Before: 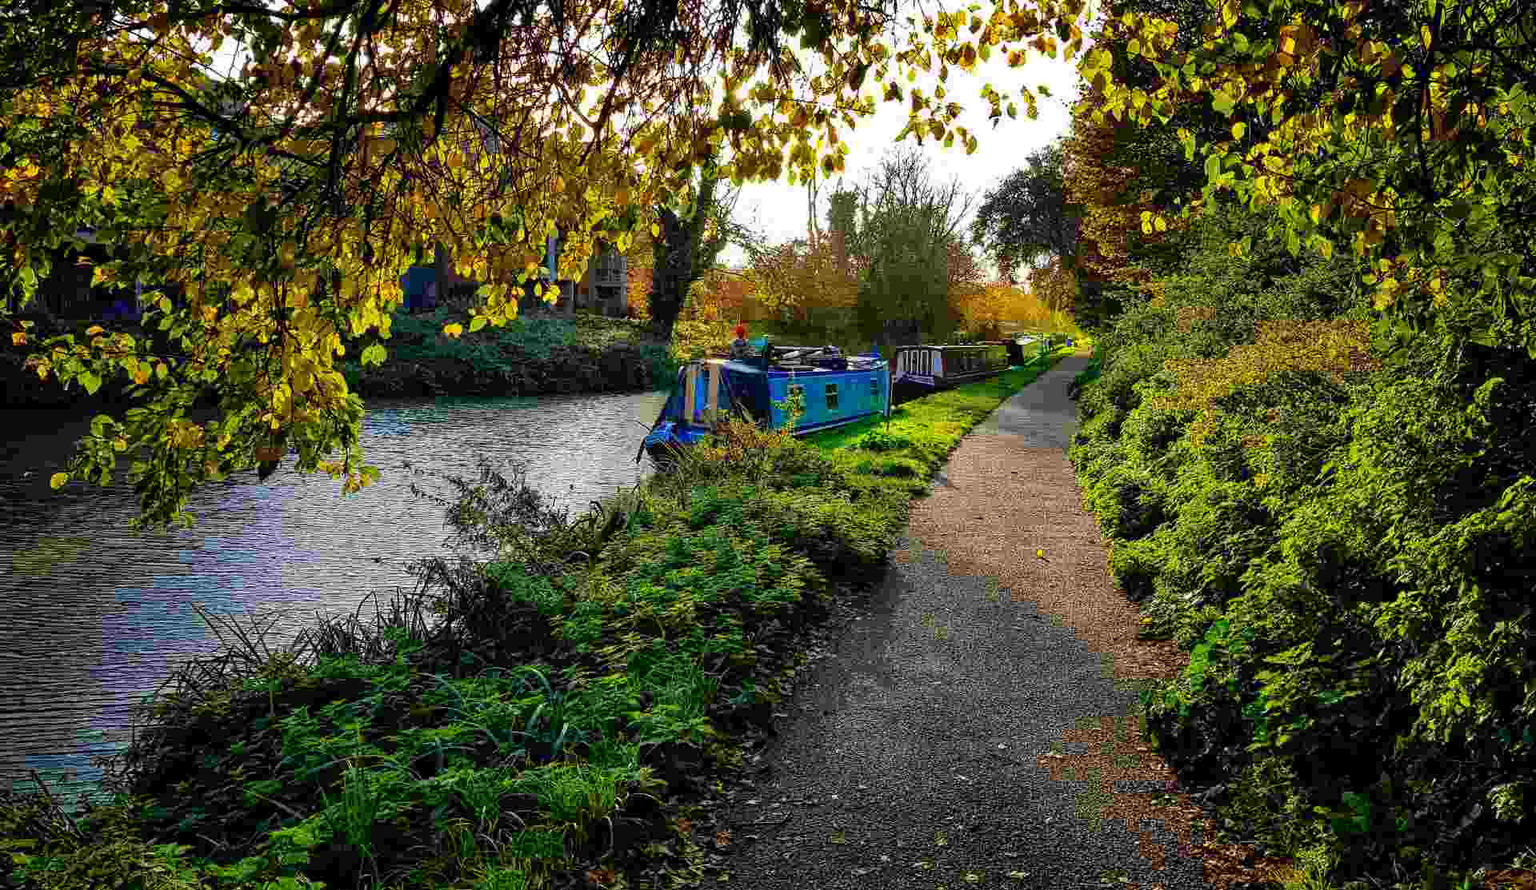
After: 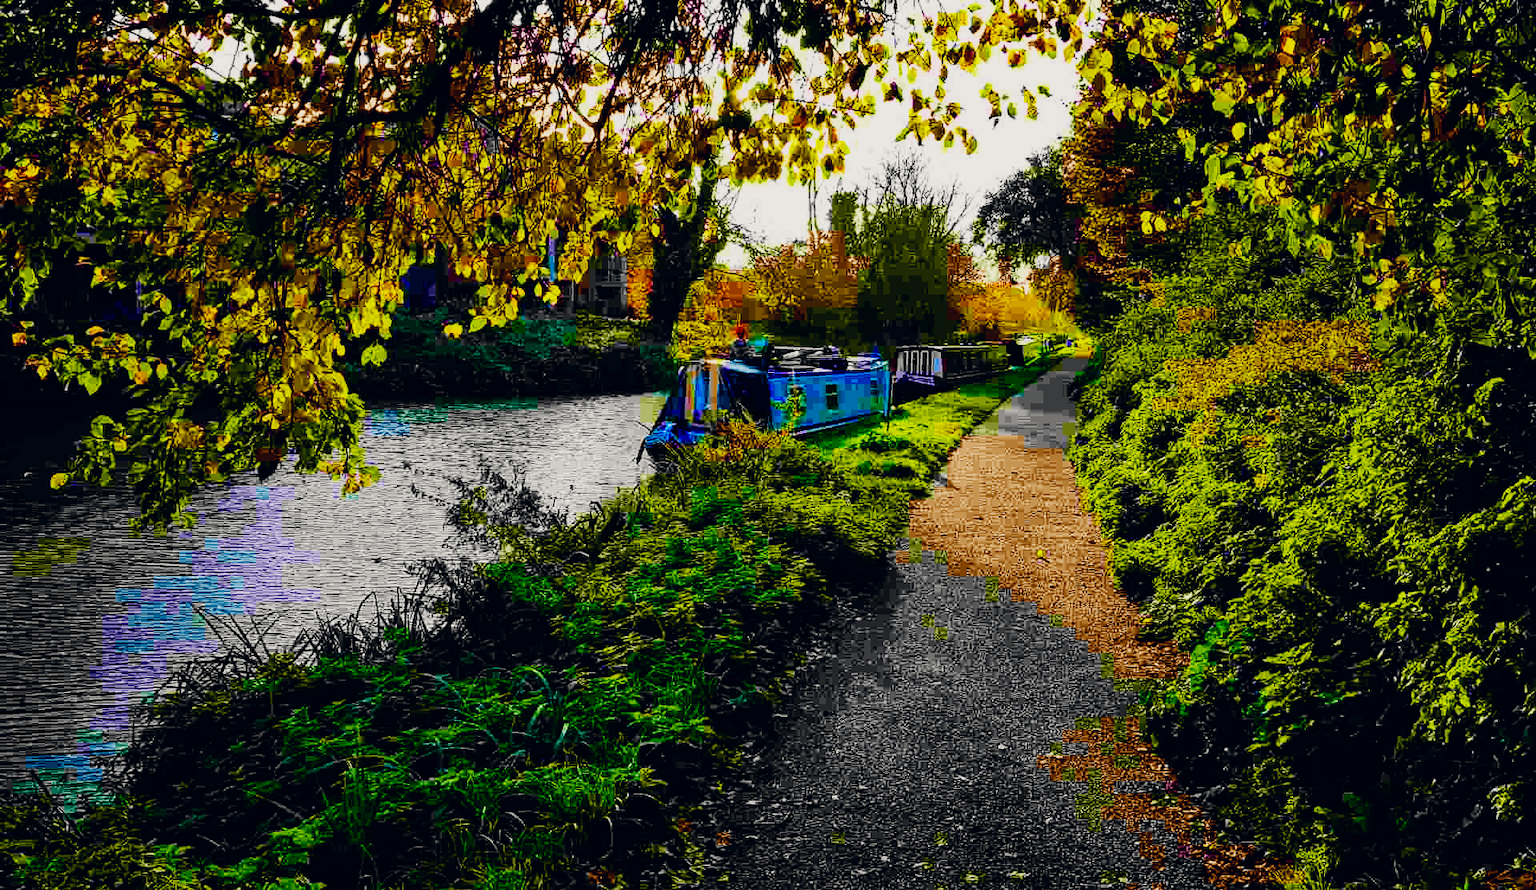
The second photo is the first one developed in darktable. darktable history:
white balance: red 1.009, blue 0.985
color correction: highlights a* 0.207, highlights b* 2.7, shadows a* -0.874, shadows b* -4.78
color balance rgb: linear chroma grading › global chroma 25%, perceptual saturation grading › global saturation 50%
tone equalizer: -8 EV -0.417 EV, -7 EV -0.389 EV, -6 EV -0.333 EV, -5 EV -0.222 EV, -3 EV 0.222 EV, -2 EV 0.333 EV, -1 EV 0.389 EV, +0 EV 0.417 EV, edges refinement/feathering 500, mask exposure compensation -1.57 EV, preserve details no
sigmoid: contrast 1.6, skew -0.2, preserve hue 0%, red attenuation 0.1, red rotation 0.035, green attenuation 0.1, green rotation -0.017, blue attenuation 0.15, blue rotation -0.052, base primaries Rec2020
